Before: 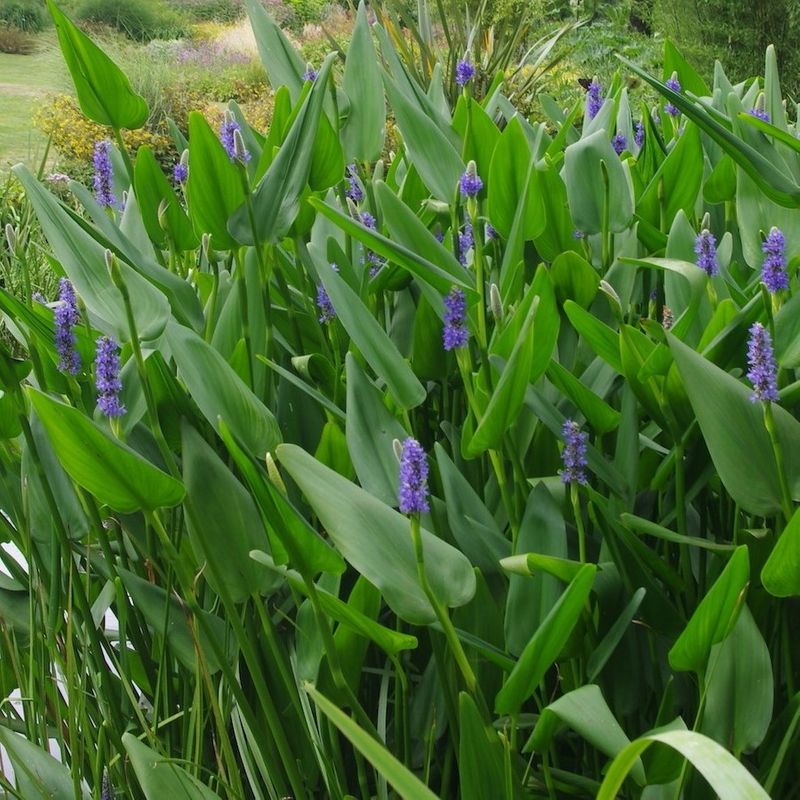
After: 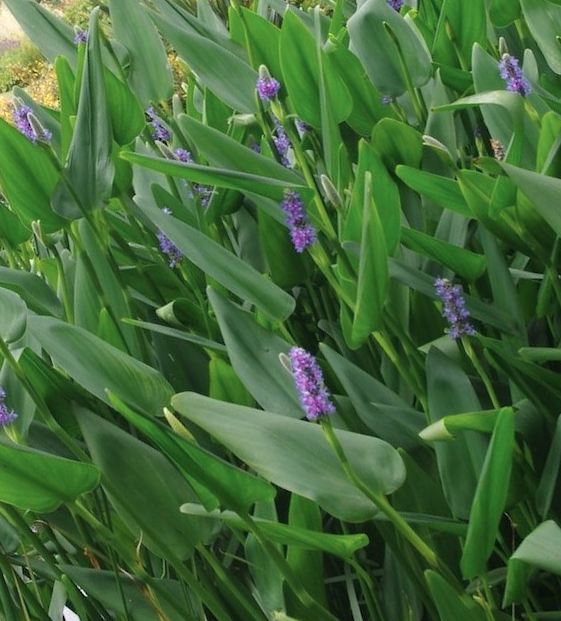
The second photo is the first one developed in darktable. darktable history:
crop and rotate: angle 19.11°, left 6.816%, right 3.819%, bottom 1.092%
color zones: curves: ch0 [(0.018, 0.548) (0.197, 0.654) (0.425, 0.447) (0.605, 0.658) (0.732, 0.579)]; ch1 [(0.105, 0.531) (0.224, 0.531) (0.386, 0.39) (0.618, 0.456) (0.732, 0.456) (0.956, 0.421)]; ch2 [(0.039, 0.583) (0.215, 0.465) (0.399, 0.544) (0.465, 0.548) (0.614, 0.447) (0.724, 0.43) (0.882, 0.623) (0.956, 0.632)]
